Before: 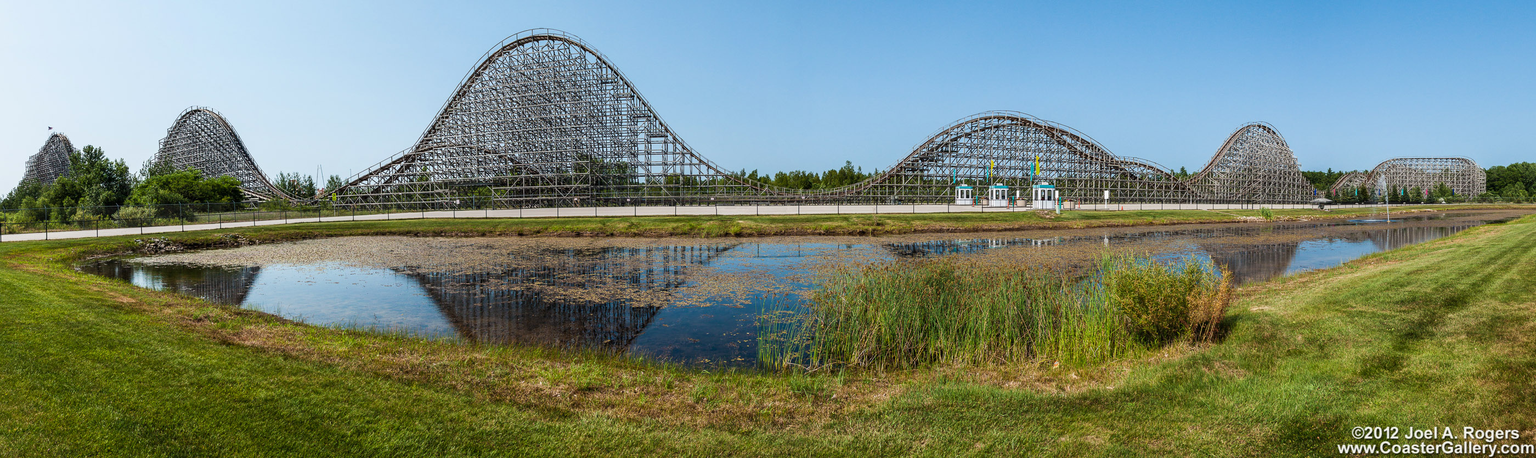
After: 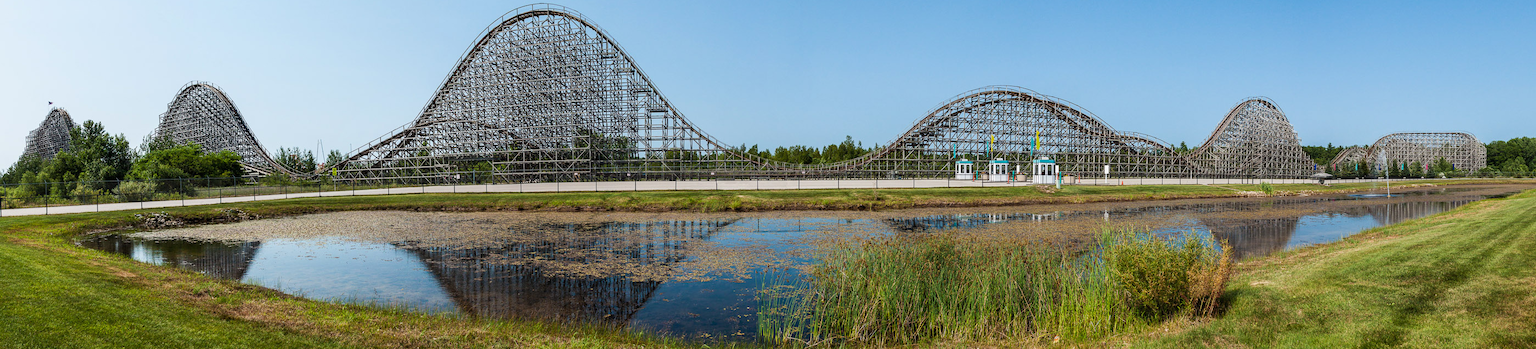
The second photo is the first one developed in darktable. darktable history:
crop: top 5.622%, bottom 17.852%
